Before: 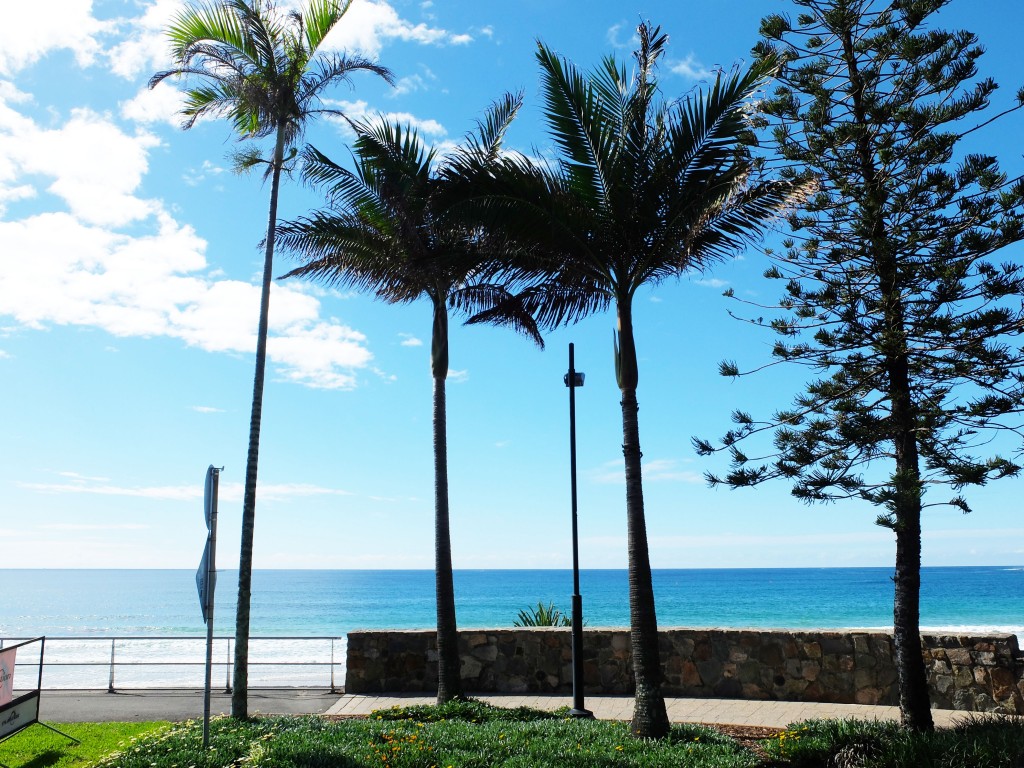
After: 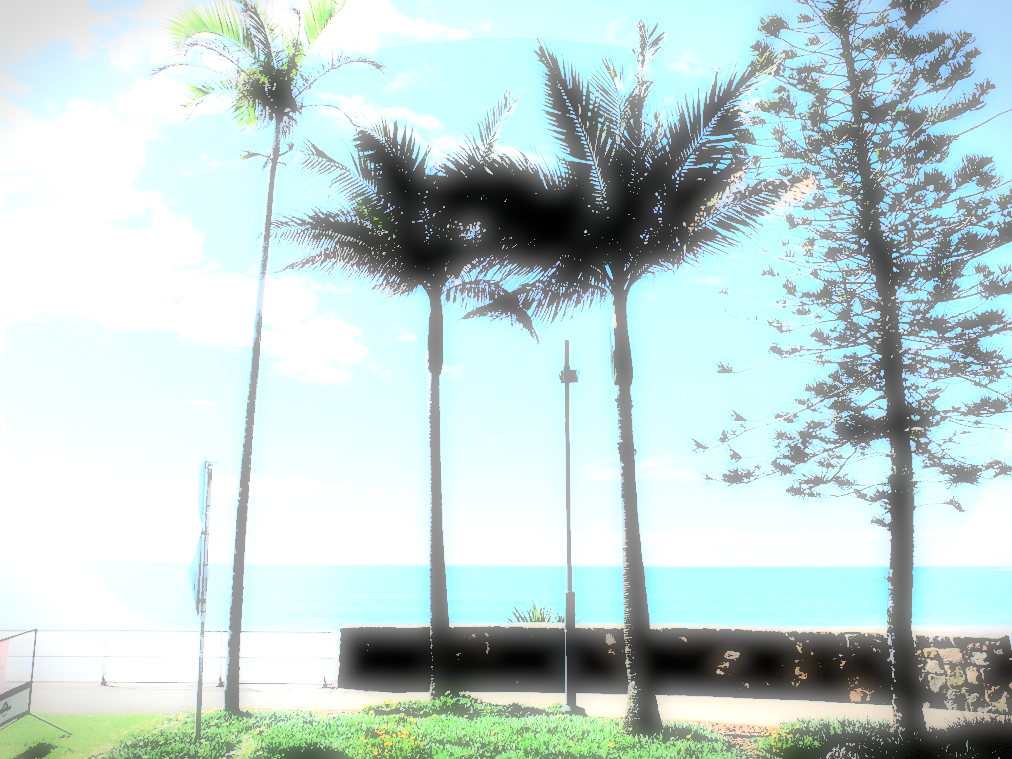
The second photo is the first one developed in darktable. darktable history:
soften: on, module defaults
crop and rotate: angle -0.5°
vignetting: fall-off start 100%, brightness -0.406, saturation -0.3, width/height ratio 1.324, dithering 8-bit output, unbound false
levels: levels [0.246, 0.246, 0.506]
